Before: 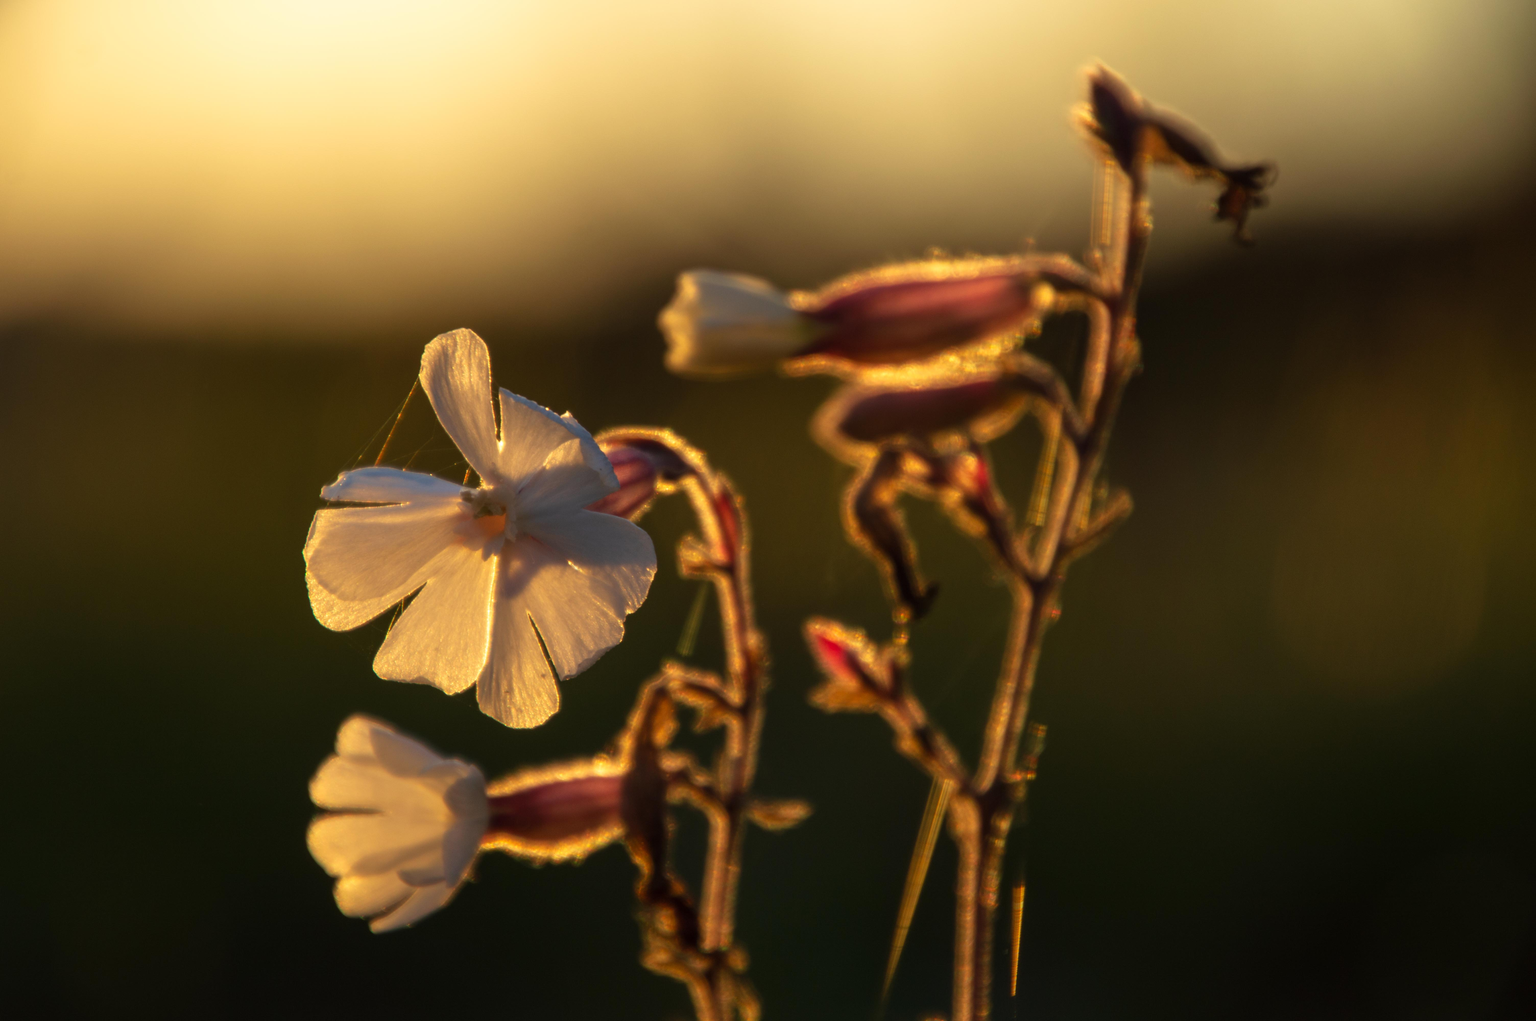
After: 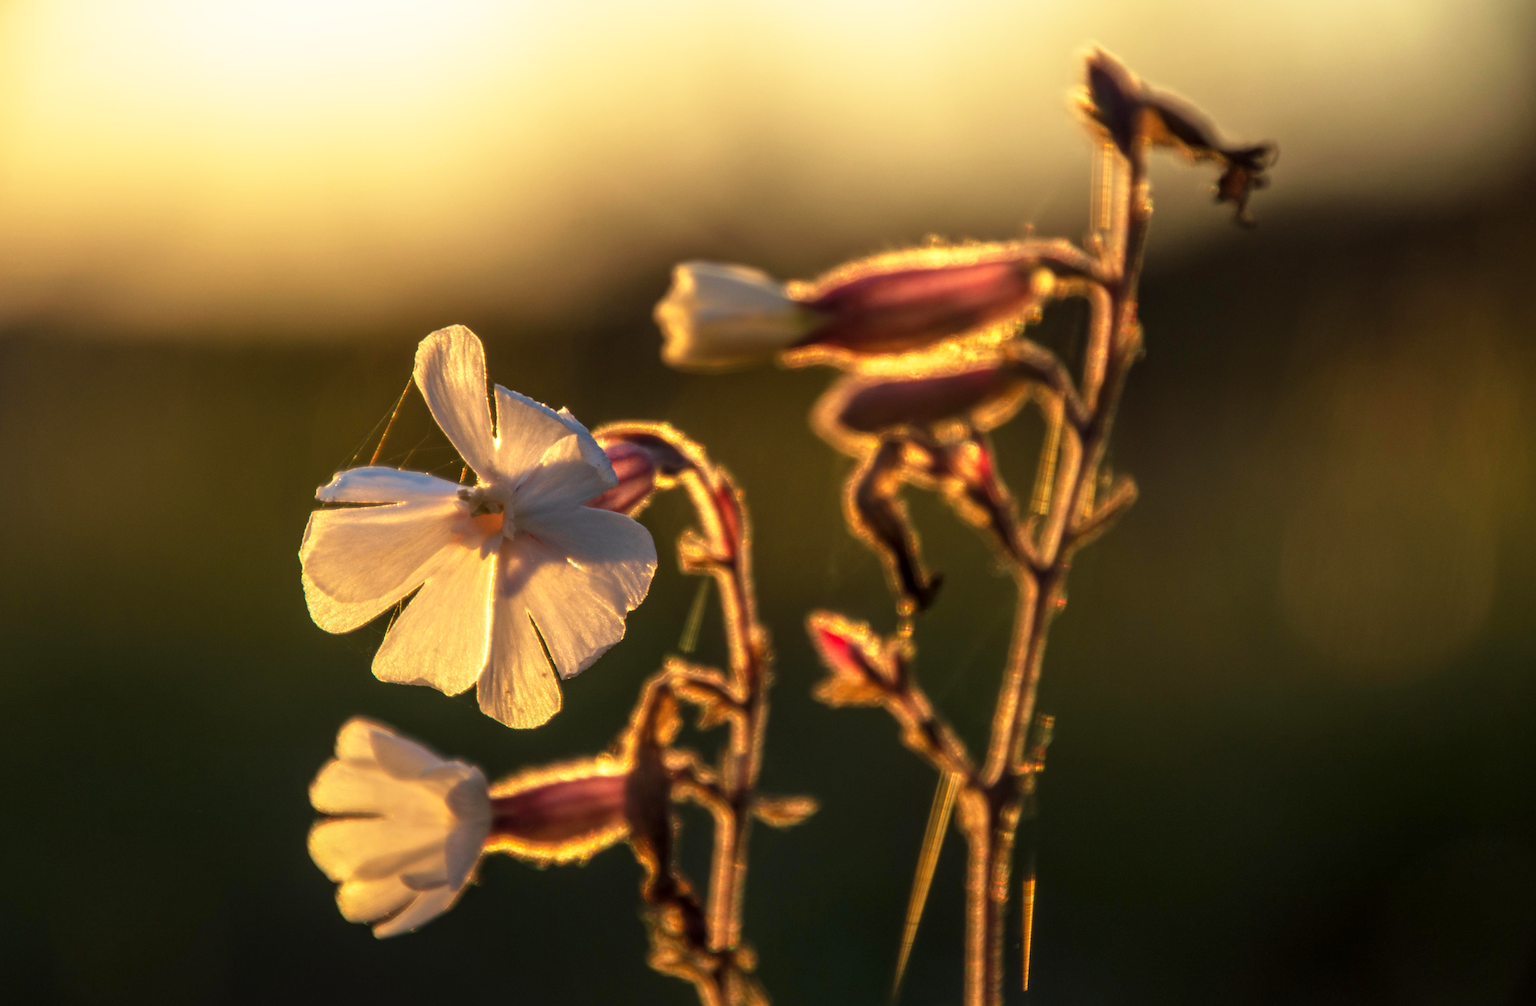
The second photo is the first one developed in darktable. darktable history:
base curve: curves: ch0 [(0, 0) (0.579, 0.807) (1, 1)], preserve colors none
white balance: red 1.004, blue 1.024
local contrast: on, module defaults
rotate and perspective: rotation -1°, crop left 0.011, crop right 0.989, crop top 0.025, crop bottom 0.975
